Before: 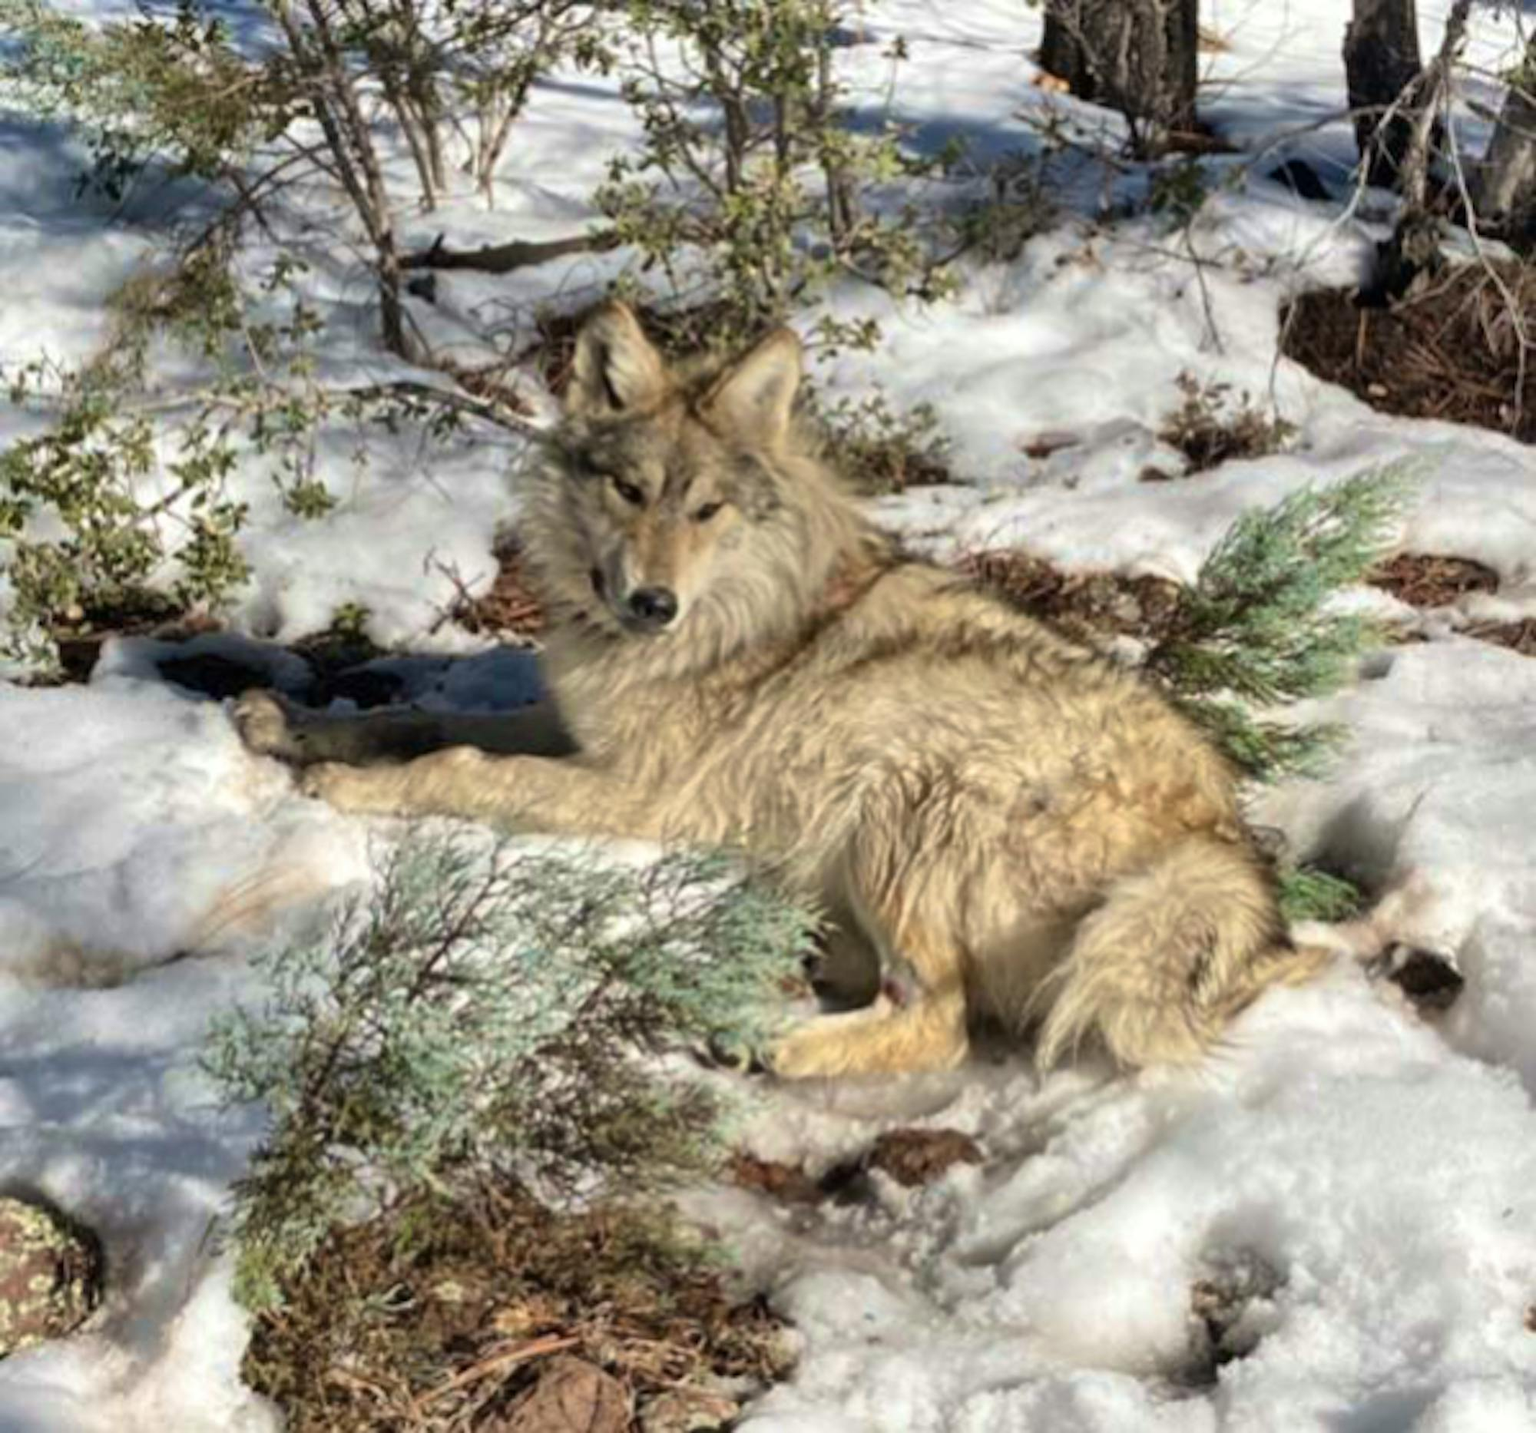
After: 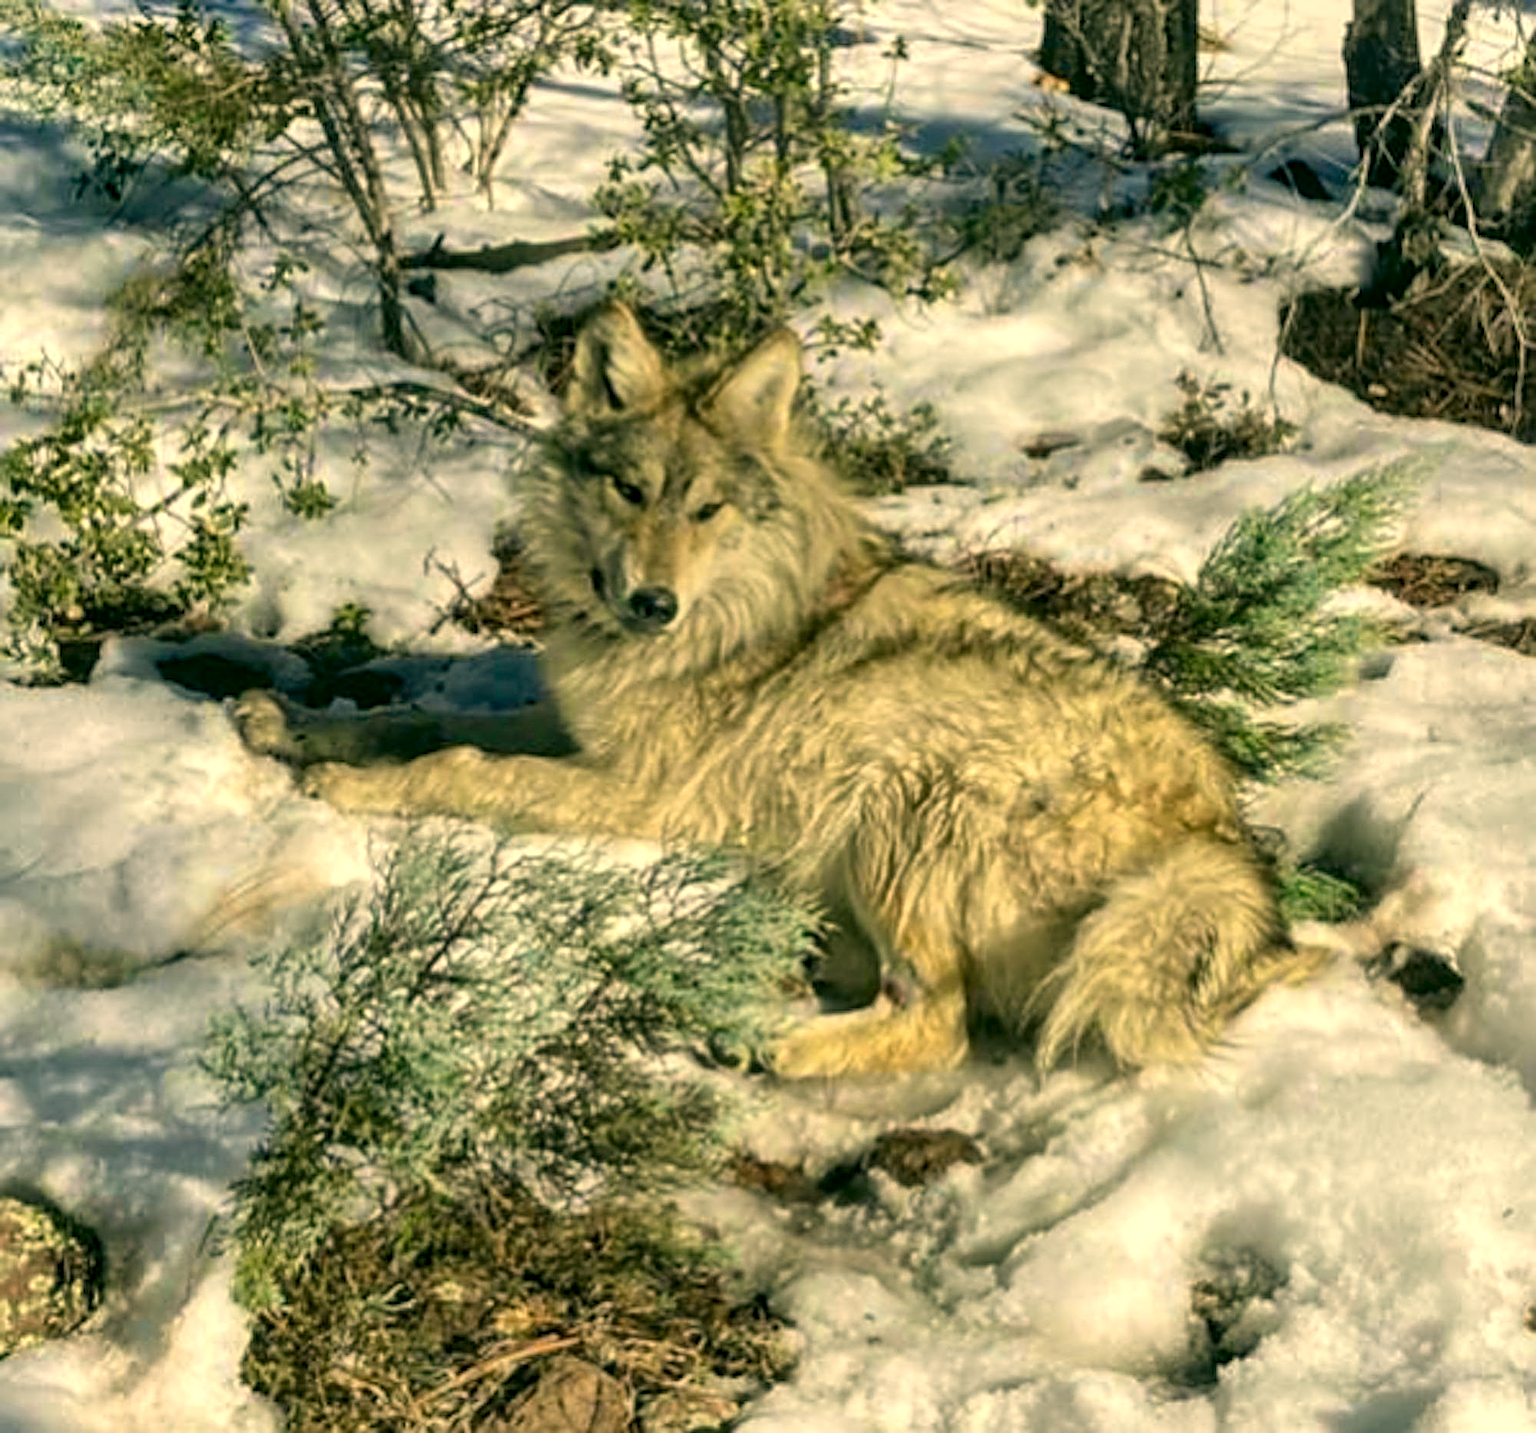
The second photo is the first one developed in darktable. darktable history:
local contrast: on, module defaults
color correction: highlights a* 5.07, highlights b* 23.67, shadows a* -15.56, shadows b* 3.87
sharpen: radius 2.536, amount 0.631
